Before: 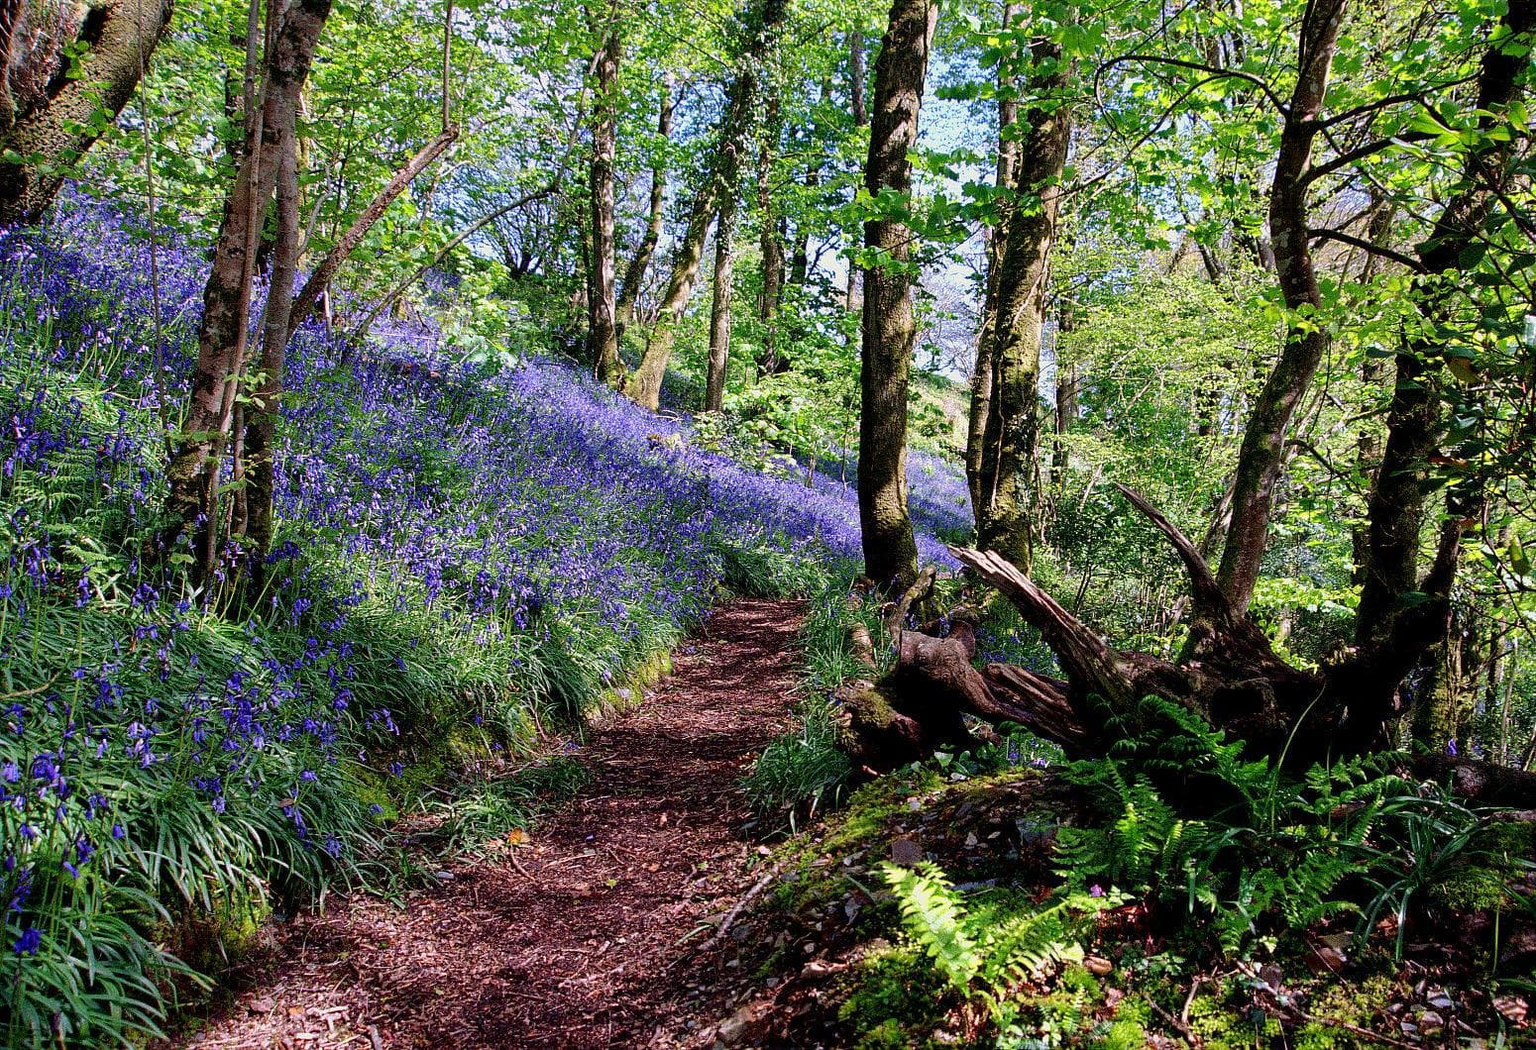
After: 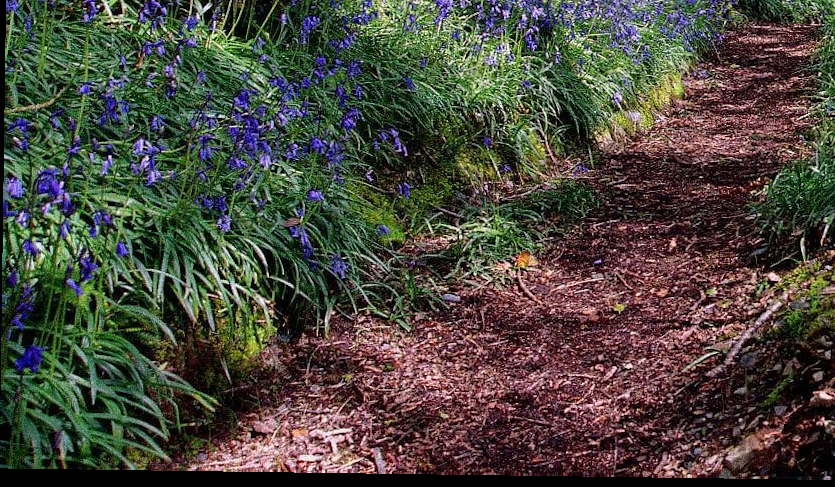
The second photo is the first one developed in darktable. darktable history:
grain: coarseness 0.09 ISO, strength 40%
crop and rotate: top 54.778%, right 46.61%, bottom 0.159%
rotate and perspective: rotation 0.8°, automatic cropping off
